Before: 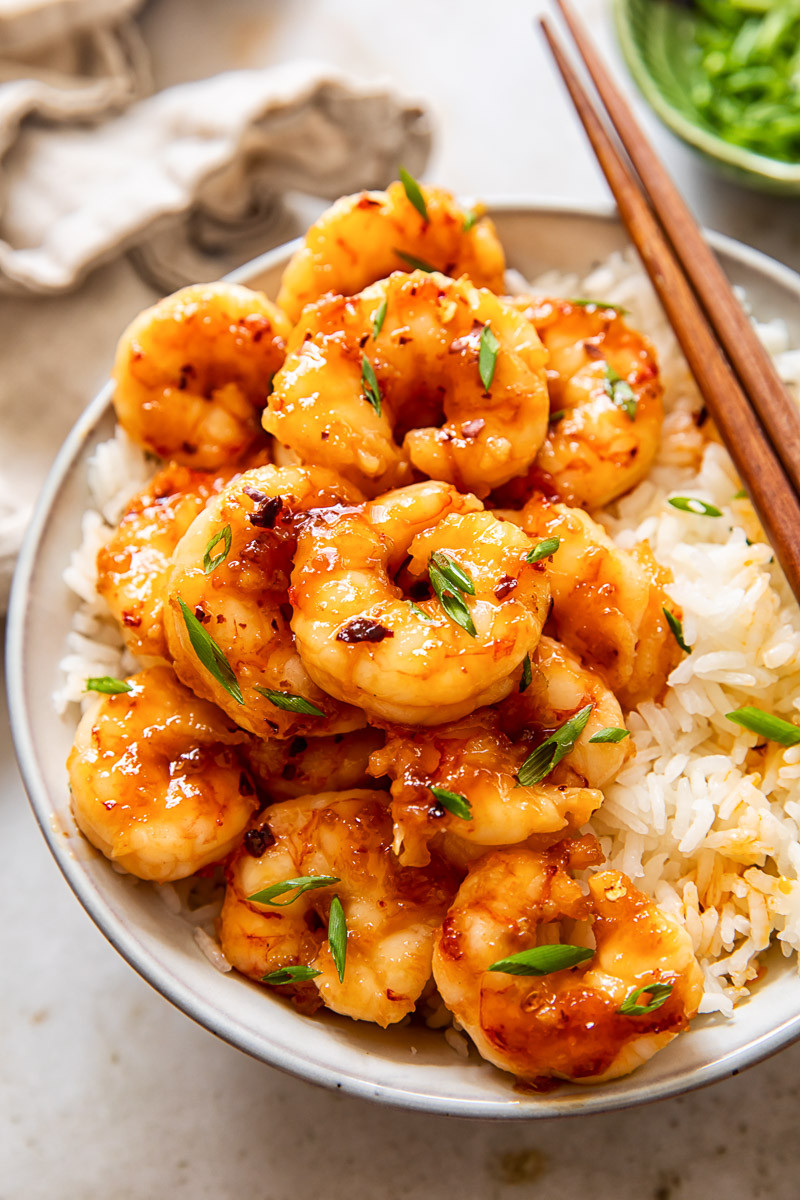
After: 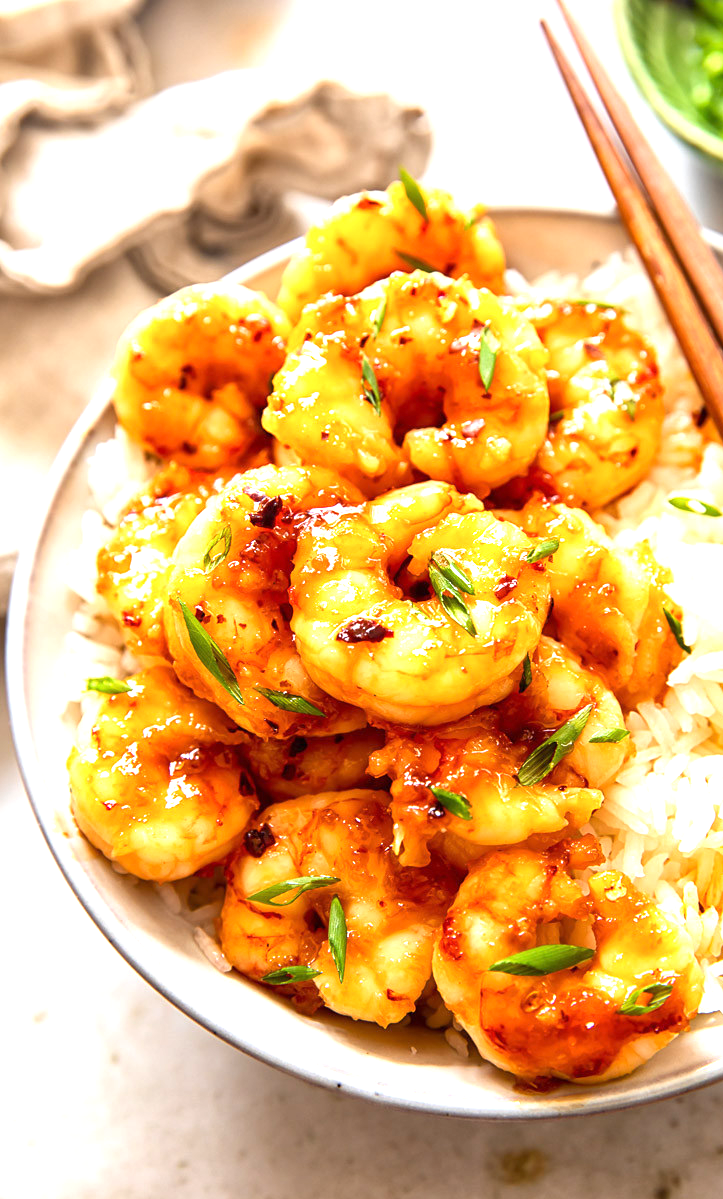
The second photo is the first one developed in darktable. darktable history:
exposure: exposure 0.947 EV, compensate highlight preservation false
crop: right 9.49%, bottom 0.039%
